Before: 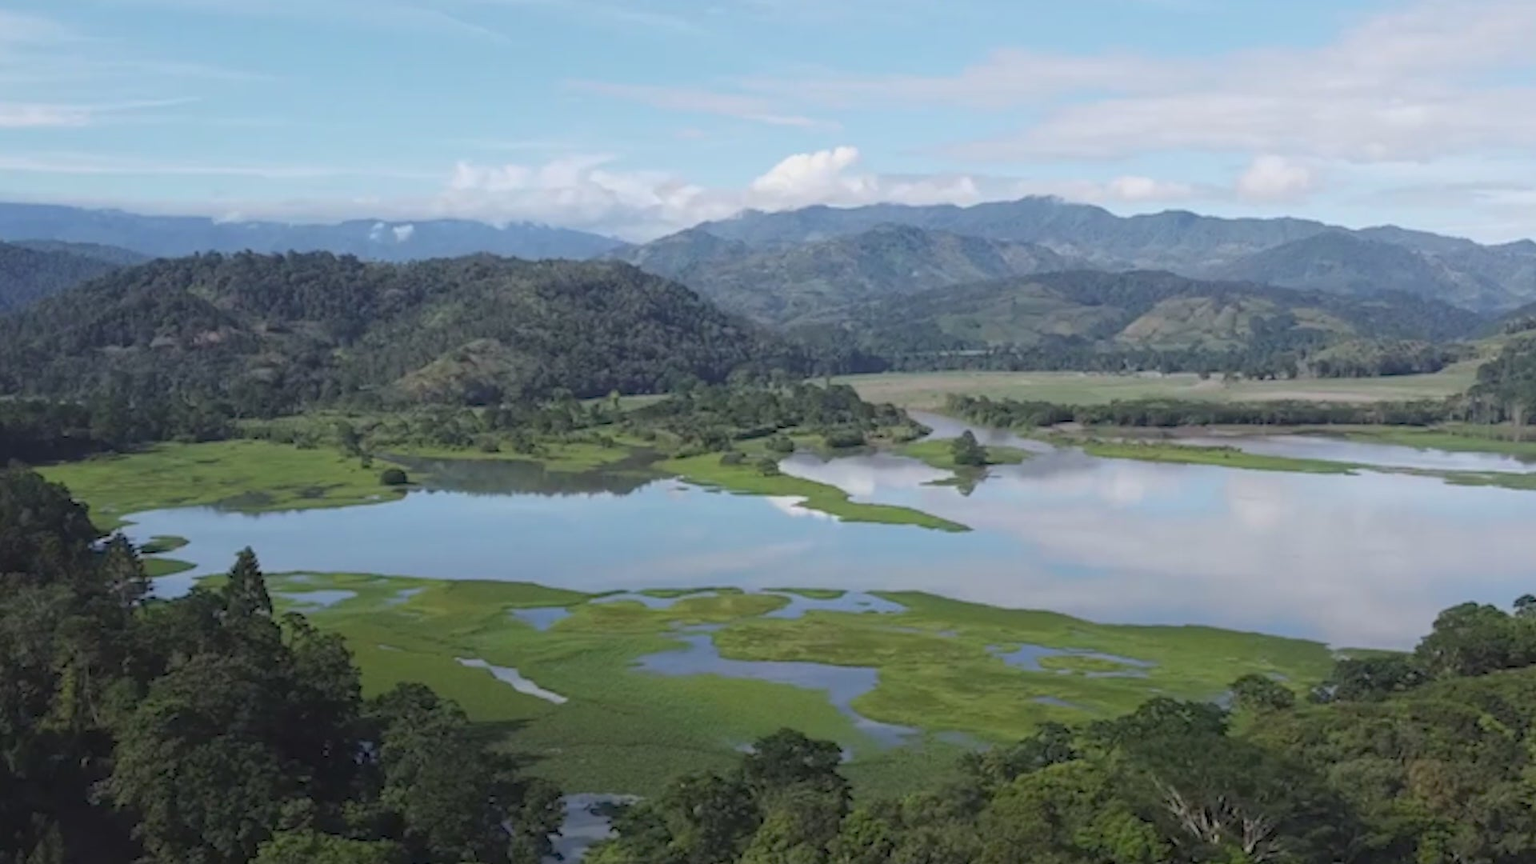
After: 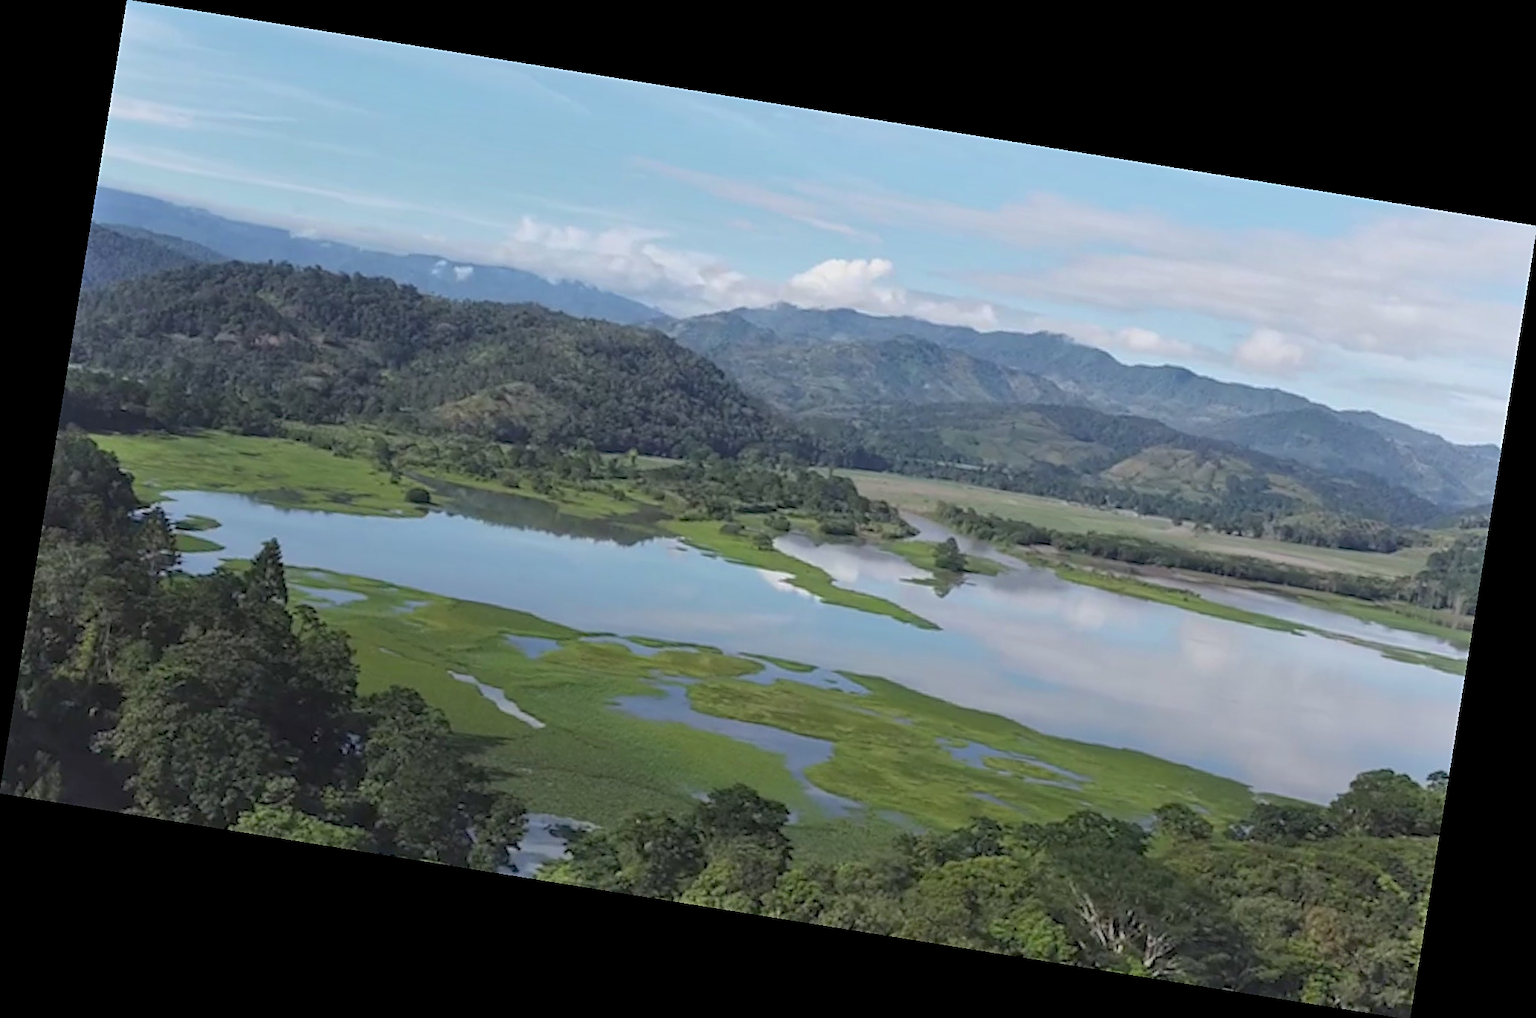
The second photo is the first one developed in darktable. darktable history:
shadows and highlights: shadows 40, highlights -54, highlights color adjustment 46%, low approximation 0.01, soften with gaussian
sharpen: on, module defaults
rotate and perspective: rotation 9.12°, automatic cropping off
